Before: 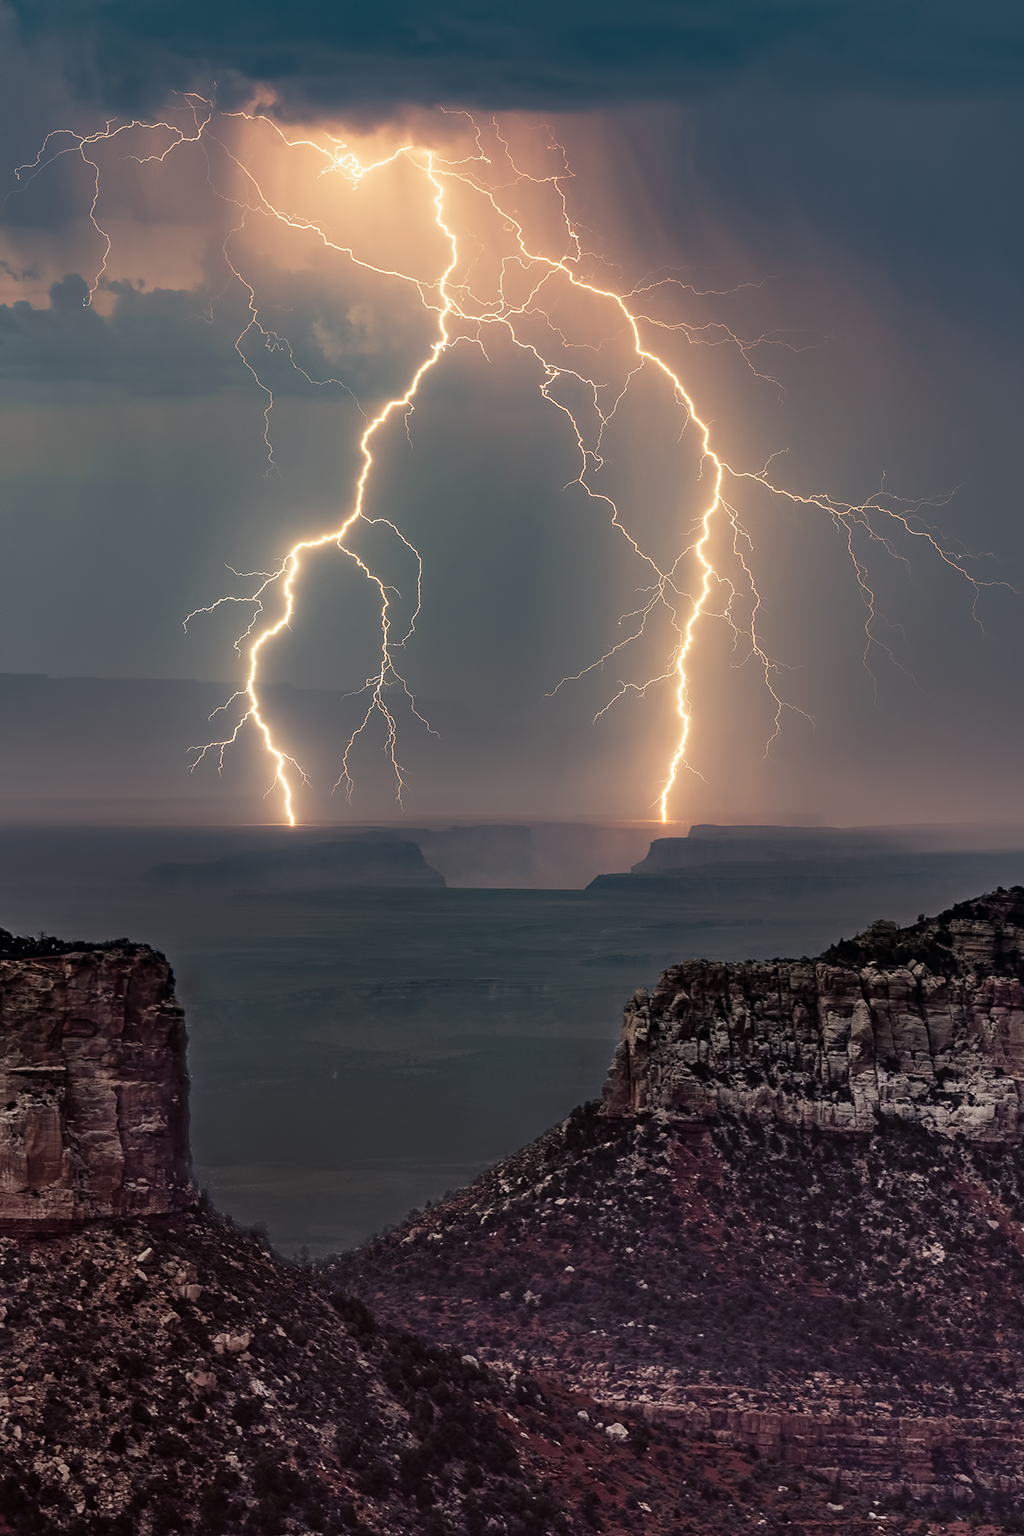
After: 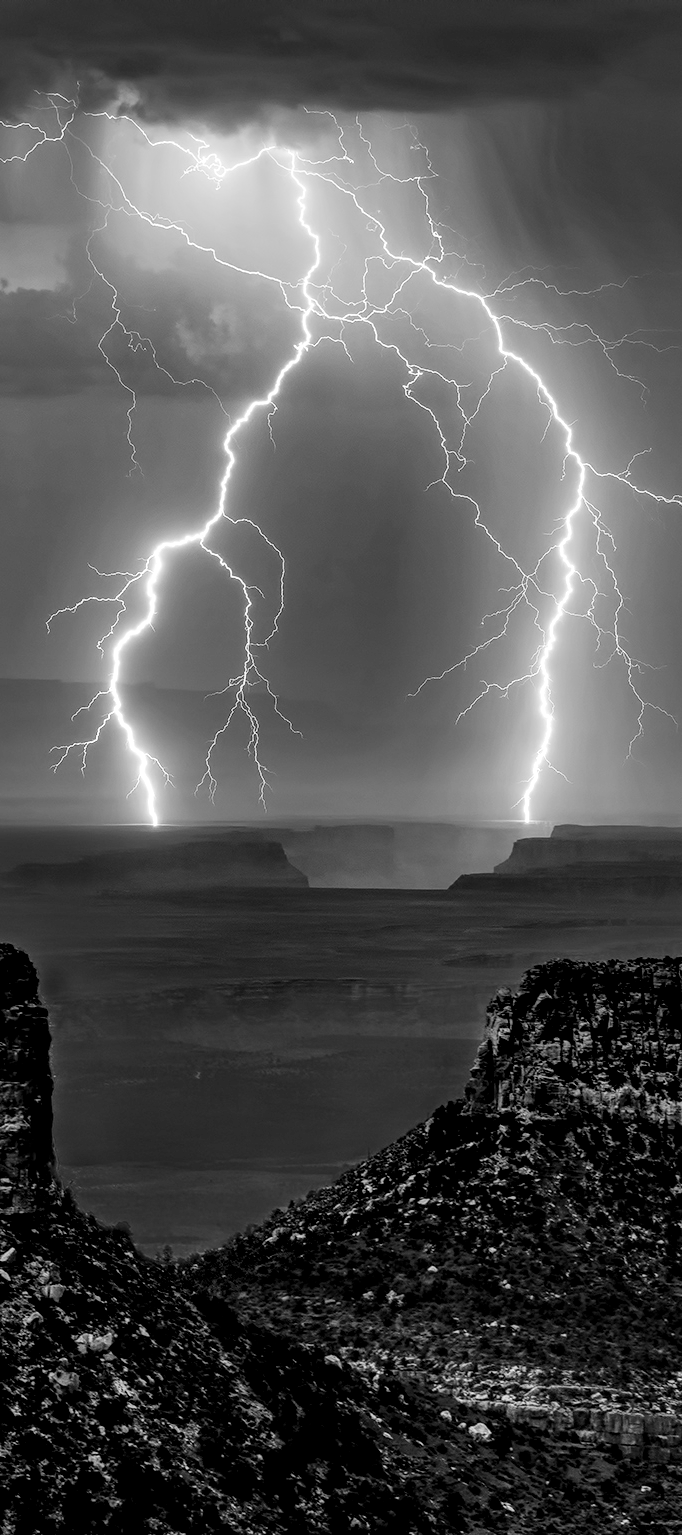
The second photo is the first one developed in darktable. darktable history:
local contrast: highlights 65%, shadows 54%, detail 169%, midtone range 0.514
crop and rotate: left 13.409%, right 19.924%
monochrome: on, module defaults
filmic rgb: black relative exposure -7.32 EV, white relative exposure 5.09 EV, hardness 3.2
